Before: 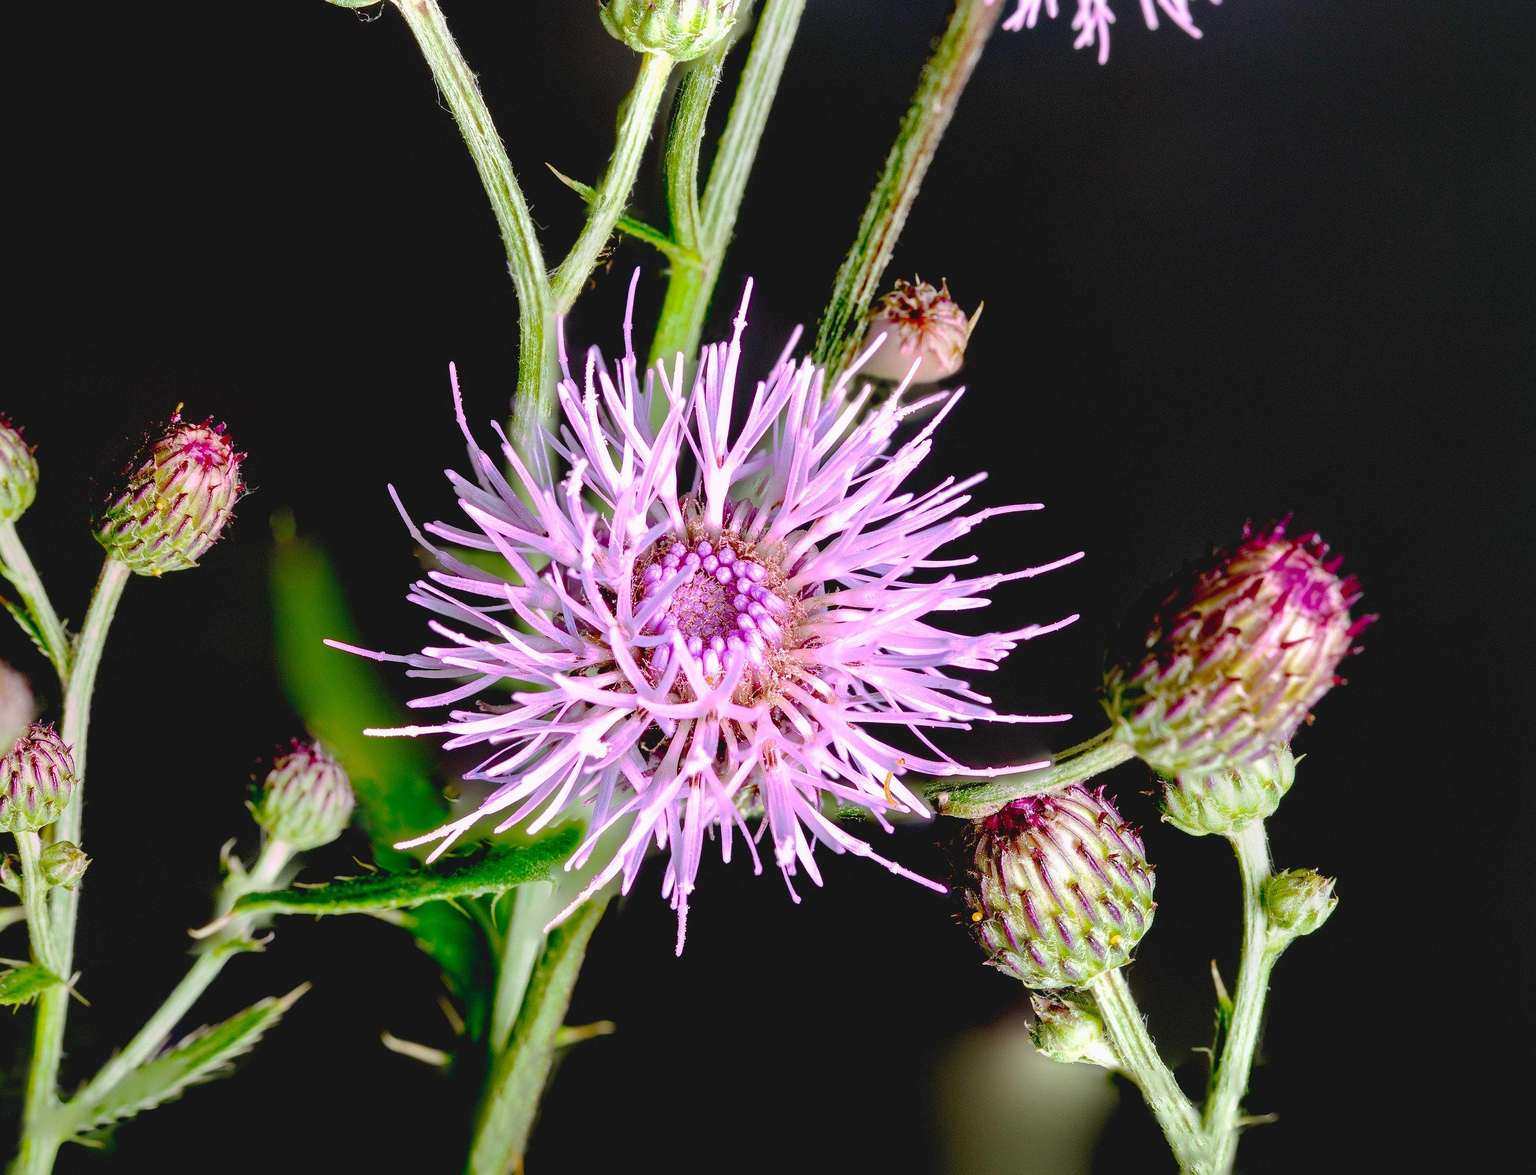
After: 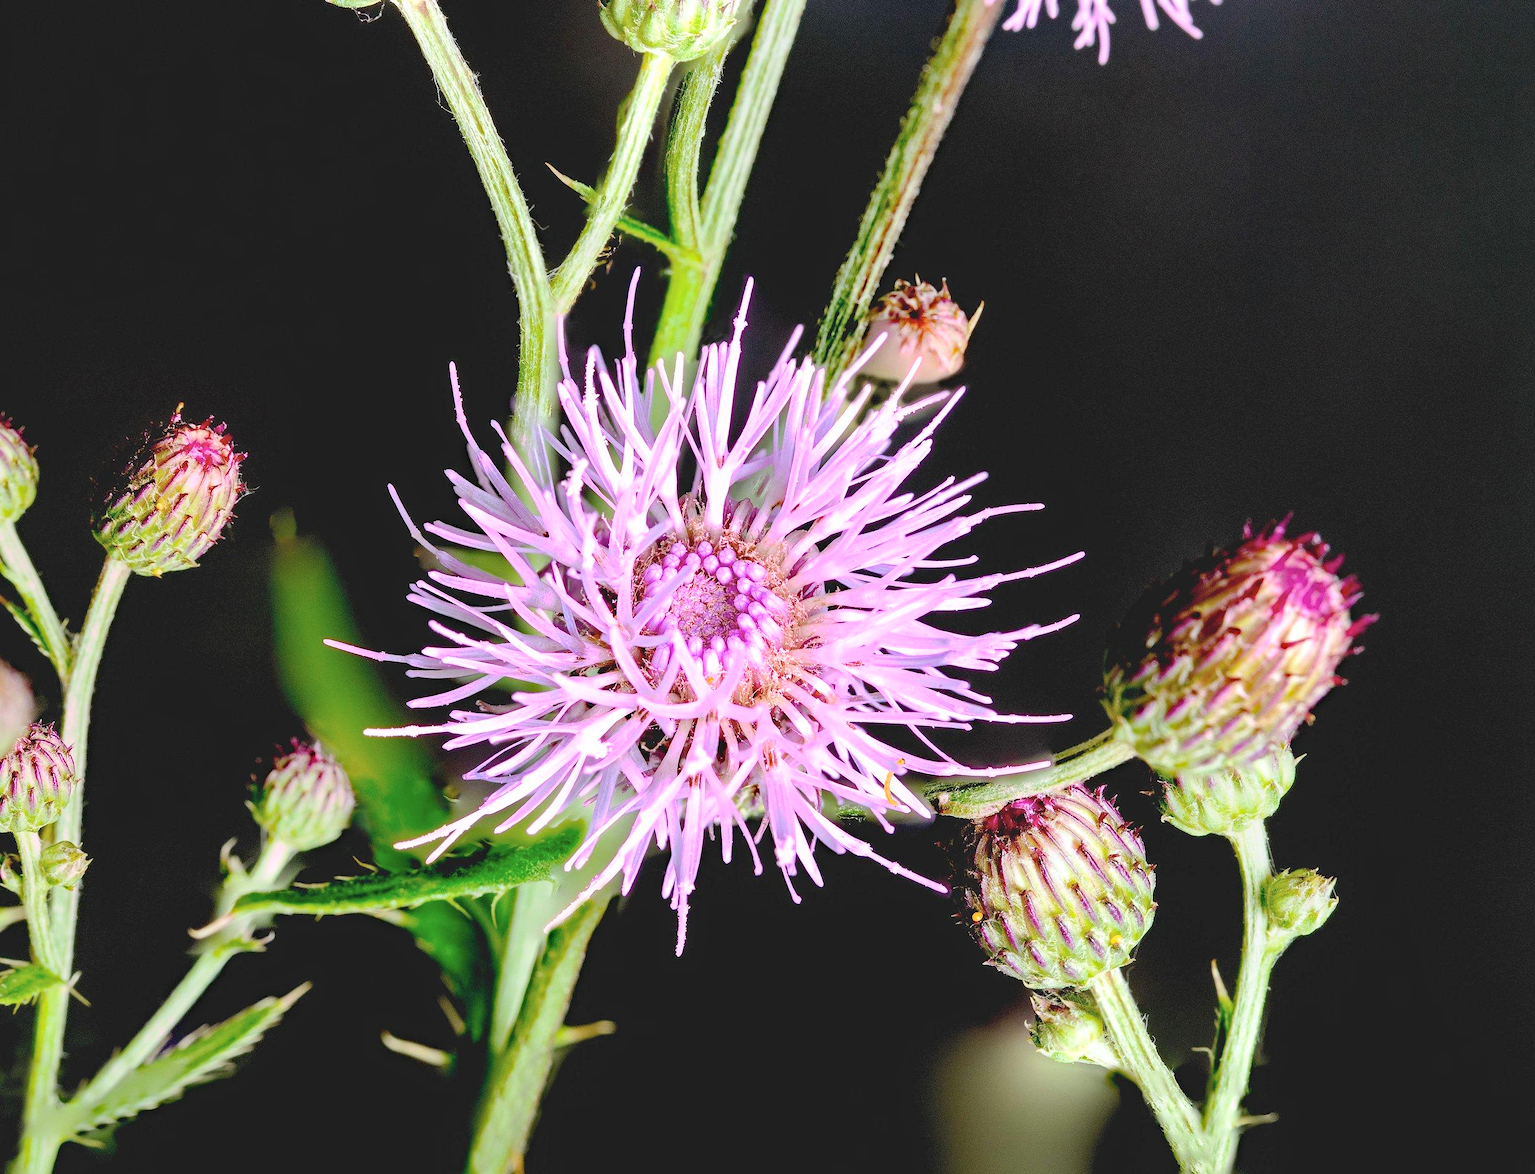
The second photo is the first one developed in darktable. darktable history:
haze removal: compatibility mode true, adaptive false
contrast brightness saturation: contrast 0.138, brightness 0.227
